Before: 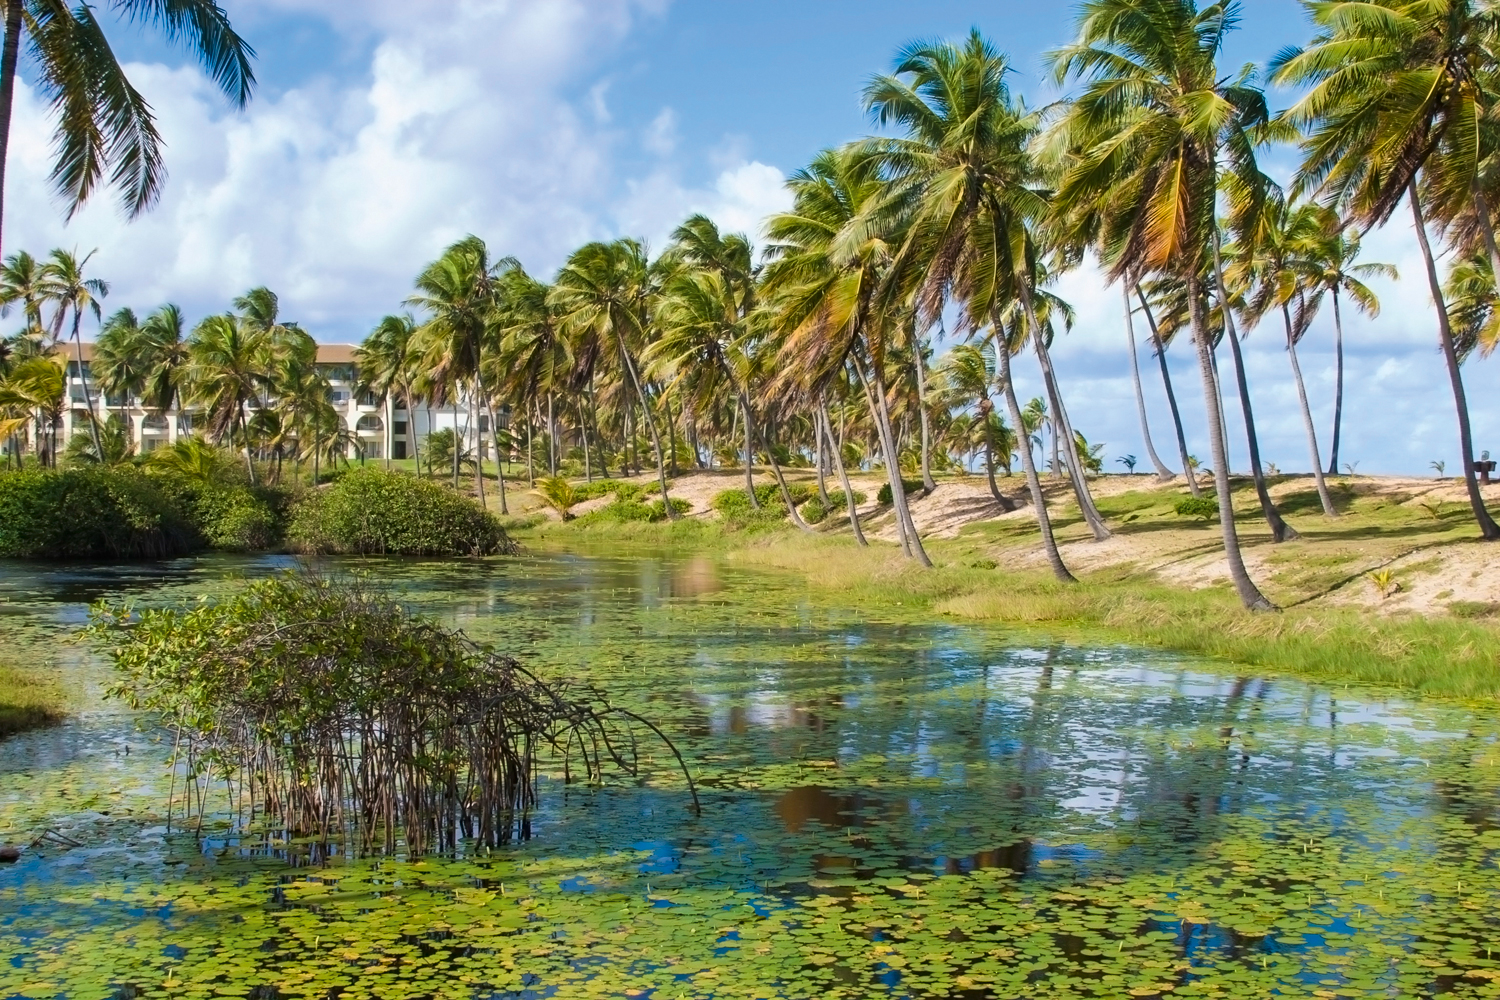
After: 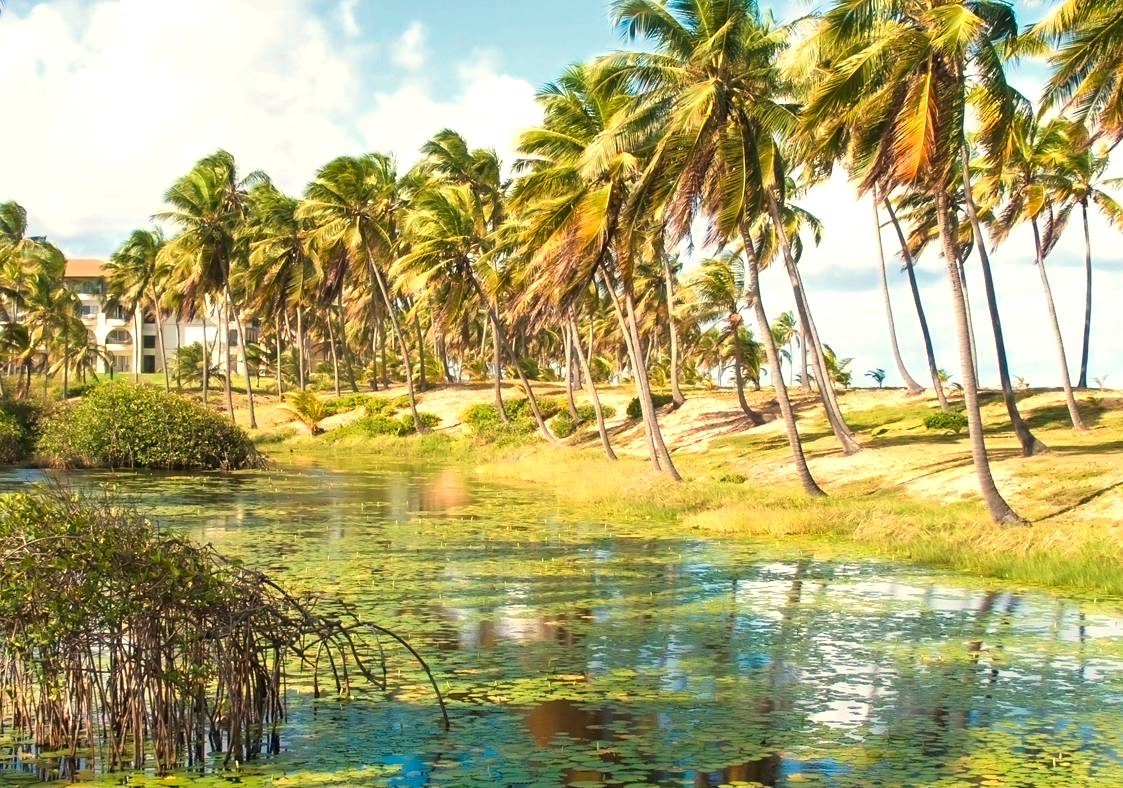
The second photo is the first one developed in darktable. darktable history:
white balance: red 1.123, blue 0.83
crop: left 16.768%, top 8.653%, right 8.362%, bottom 12.485%
exposure: black level correction 0, exposure 0.7 EV, compensate exposure bias true, compensate highlight preservation false
